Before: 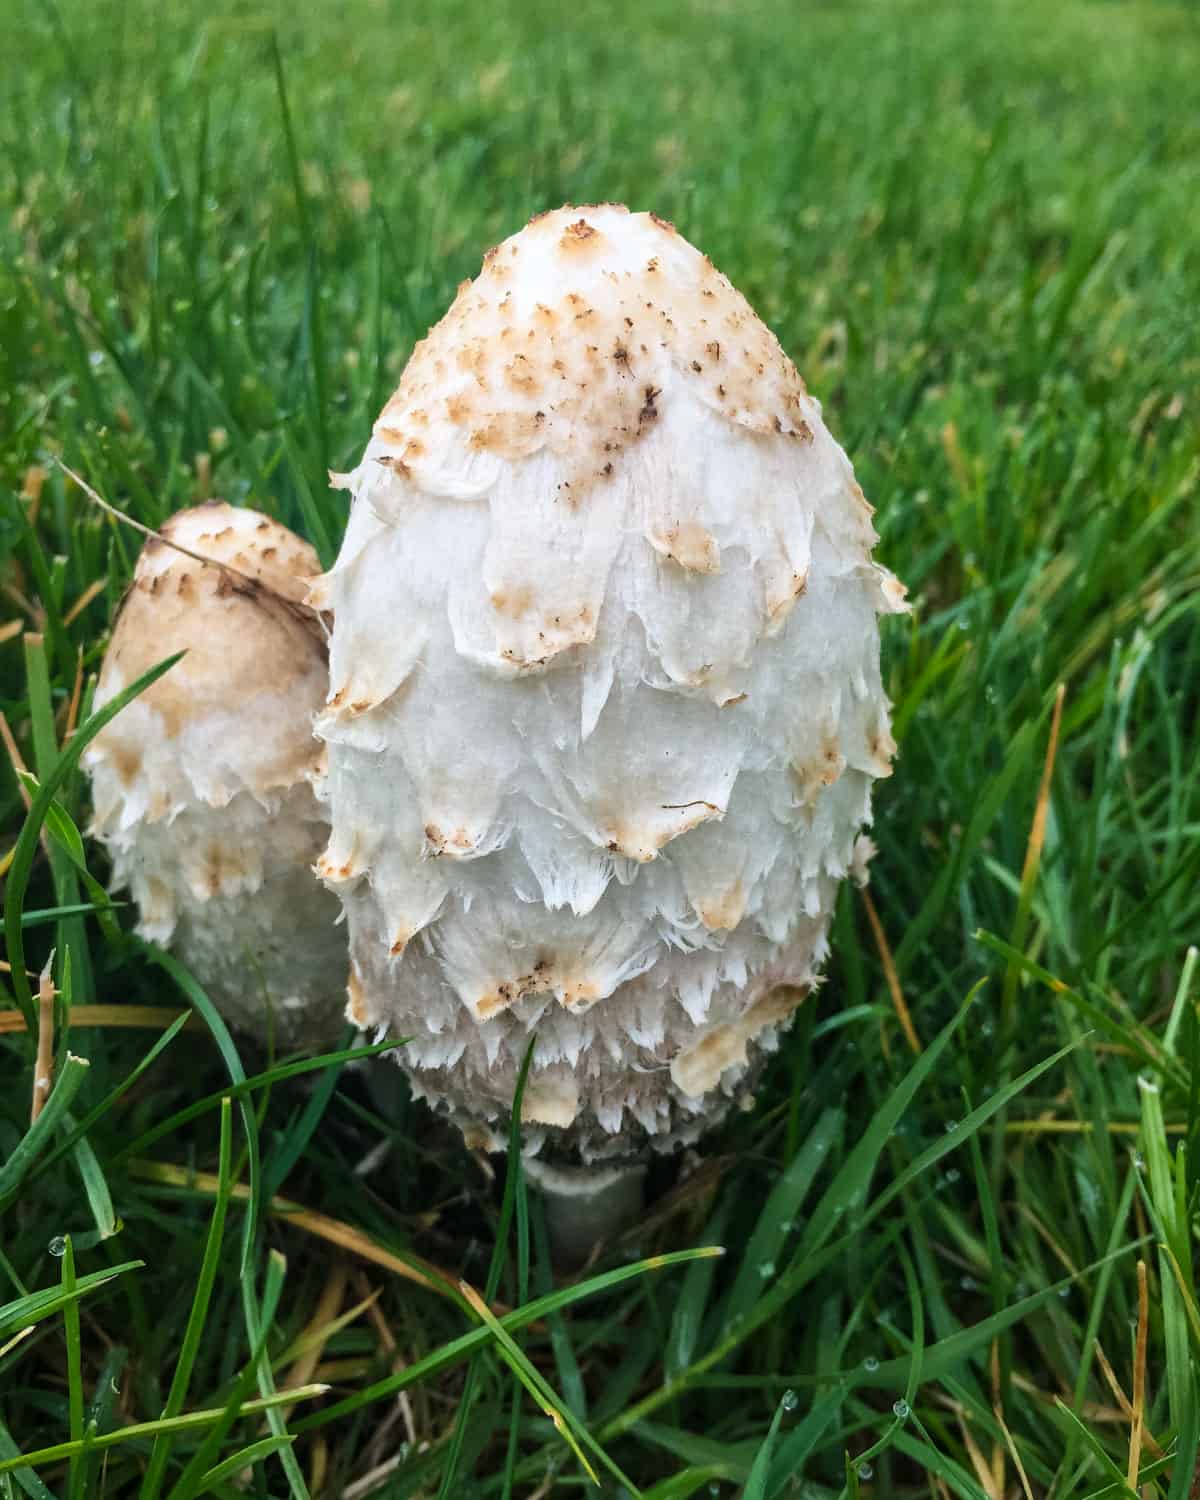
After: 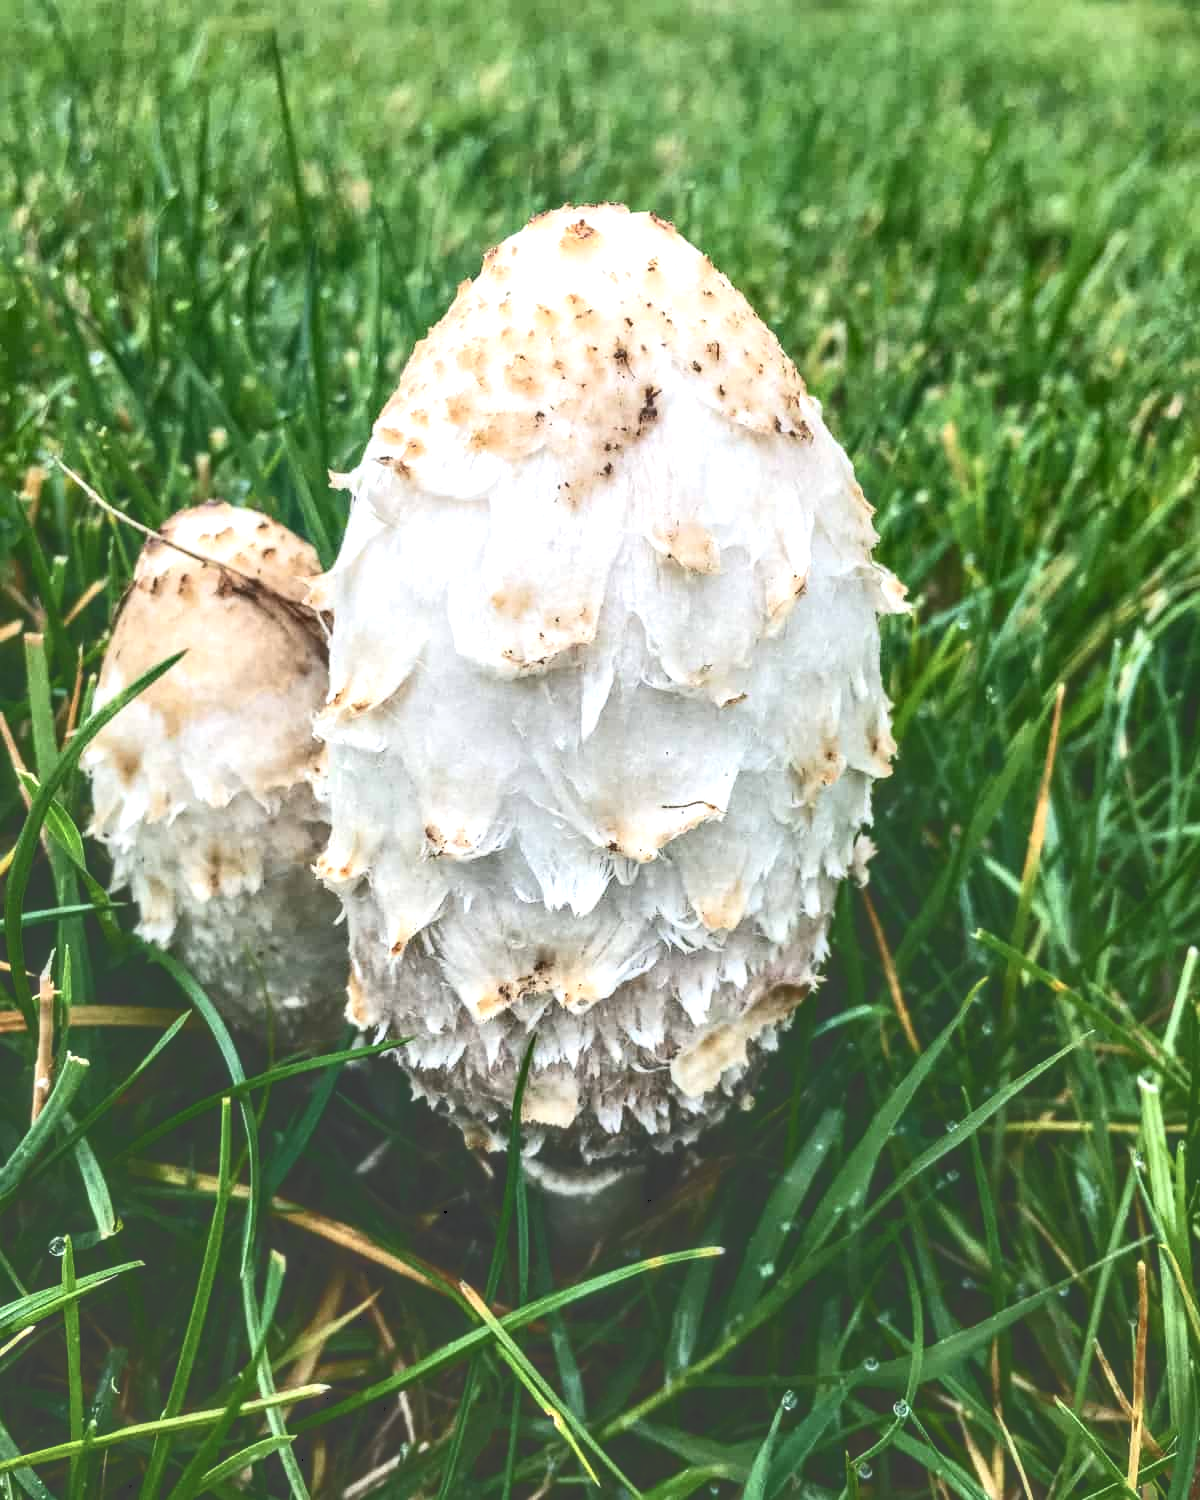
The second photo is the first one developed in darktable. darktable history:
tone curve: curves: ch0 [(0, 0) (0.003, 0.301) (0.011, 0.302) (0.025, 0.307) (0.044, 0.313) (0.069, 0.316) (0.1, 0.322) (0.136, 0.325) (0.177, 0.341) (0.224, 0.358) (0.277, 0.386) (0.335, 0.429) (0.399, 0.486) (0.468, 0.556) (0.543, 0.644) (0.623, 0.728) (0.709, 0.796) (0.801, 0.854) (0.898, 0.908) (1, 1)], color space Lab, independent channels, preserve colors none
local contrast: highlights 4%, shadows 6%, detail 182%
